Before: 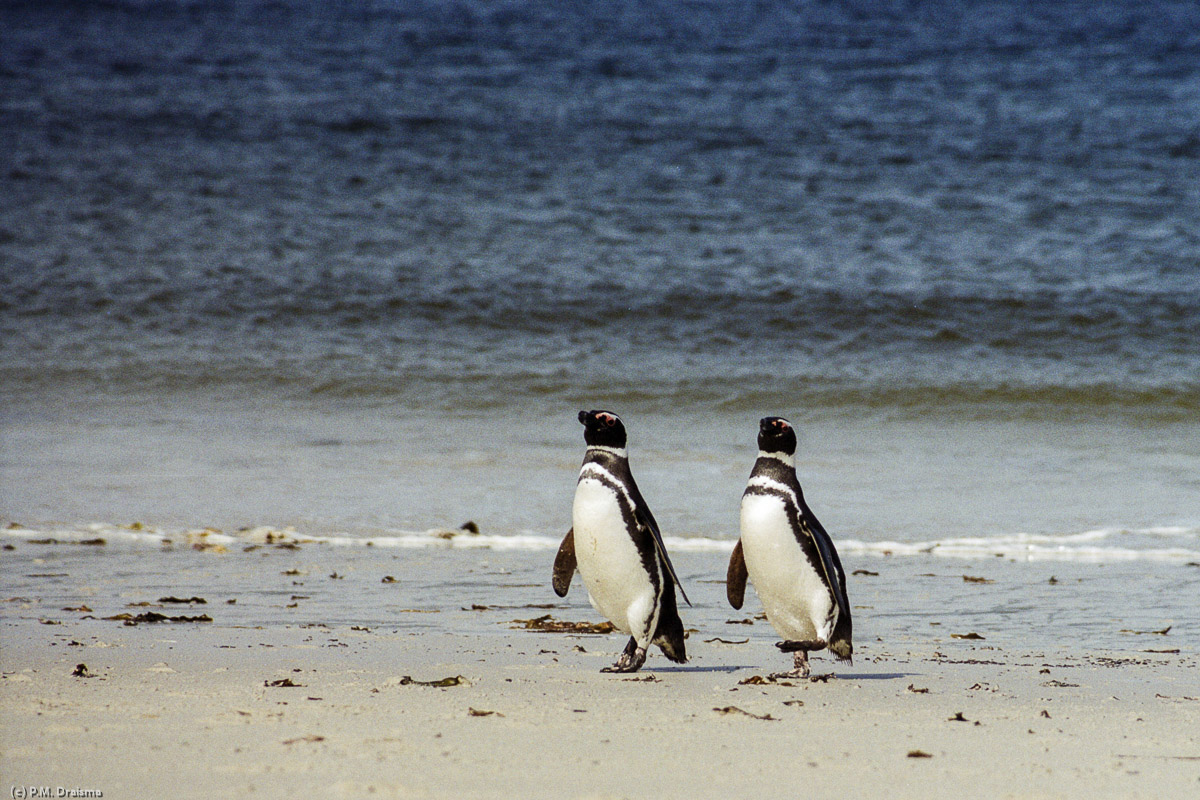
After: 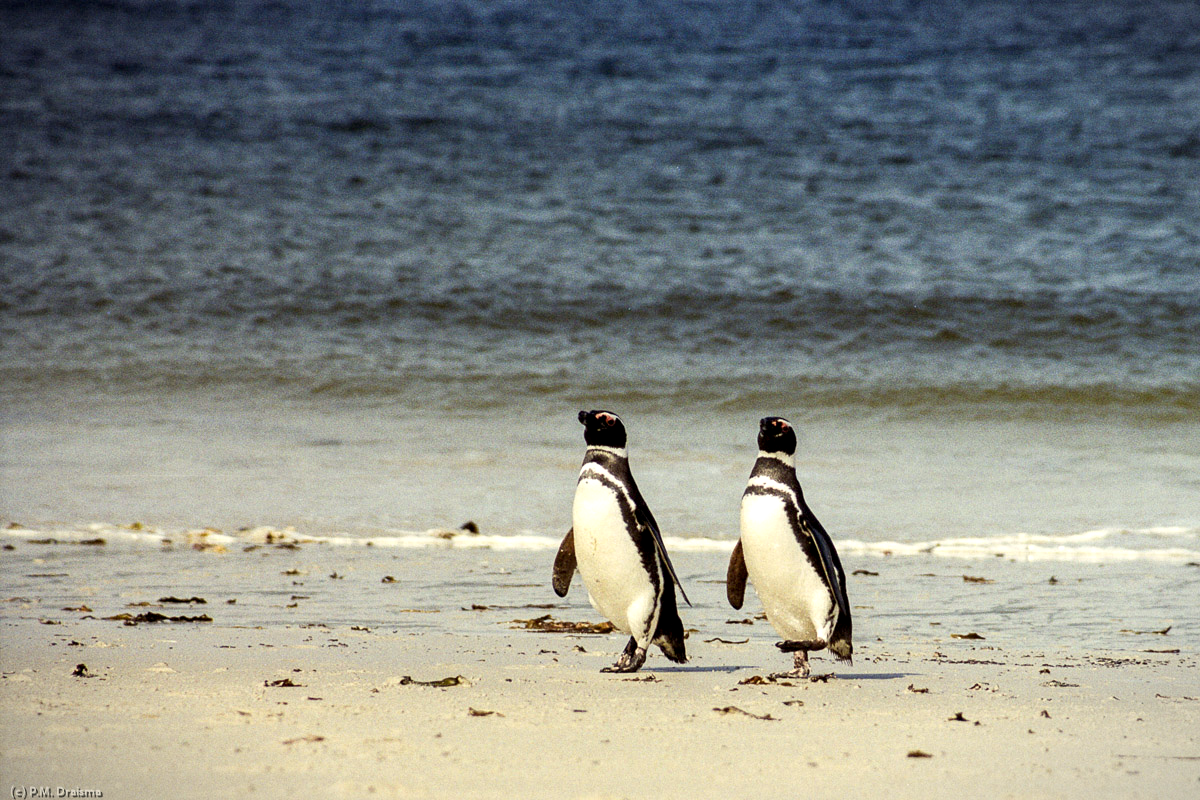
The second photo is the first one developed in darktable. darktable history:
exposure: black level correction 0.005, exposure 0.417 EV, compensate highlight preservation false
vignetting: fall-off start 100%, fall-off radius 64.94%, automatic ratio true, unbound false
white balance: red 1.029, blue 0.92
